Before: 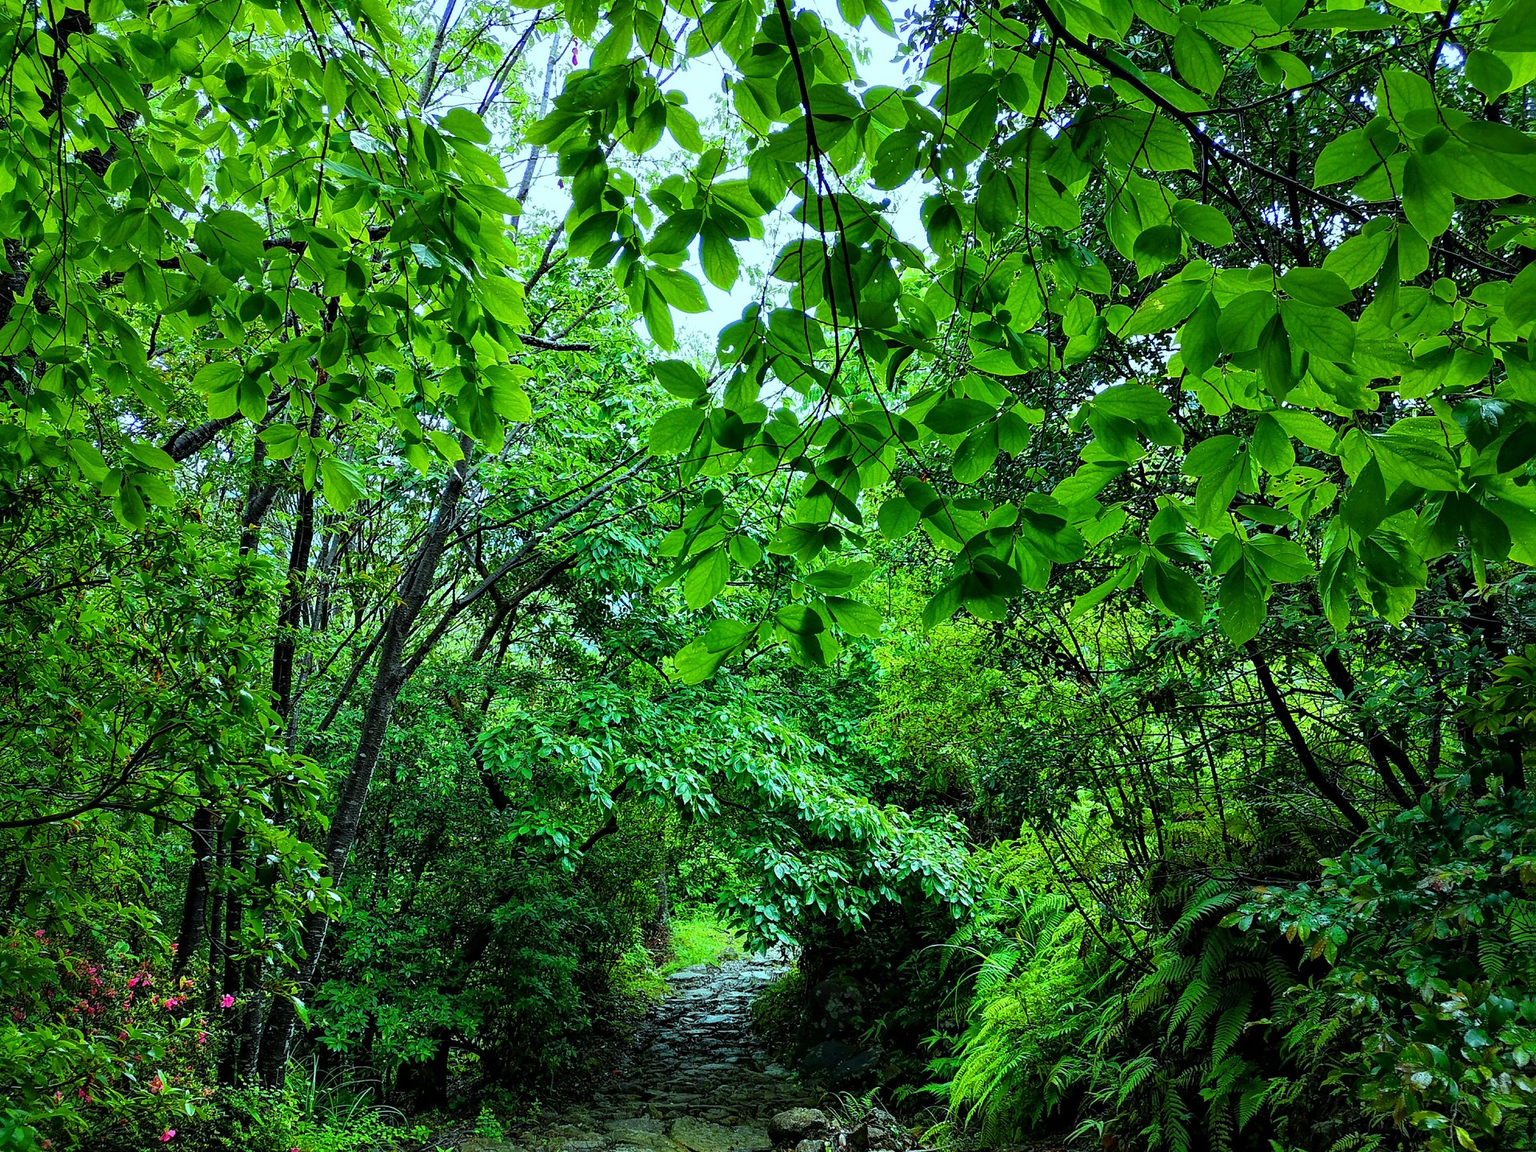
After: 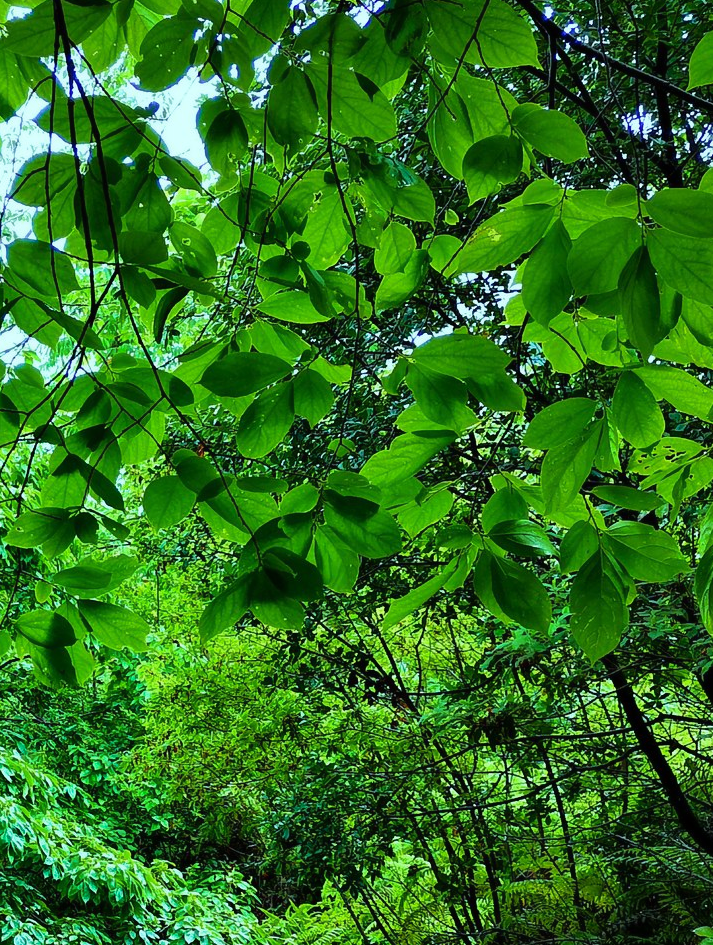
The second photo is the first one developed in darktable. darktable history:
contrast equalizer: y [[0.5, 0.5, 0.5, 0.539, 0.64, 0.611], [0.5 ×6], [0.5 ×6], [0 ×6], [0 ×6]], mix -0.299
crop and rotate: left 49.695%, top 10.139%, right 13.156%, bottom 24.227%
velvia: on, module defaults
